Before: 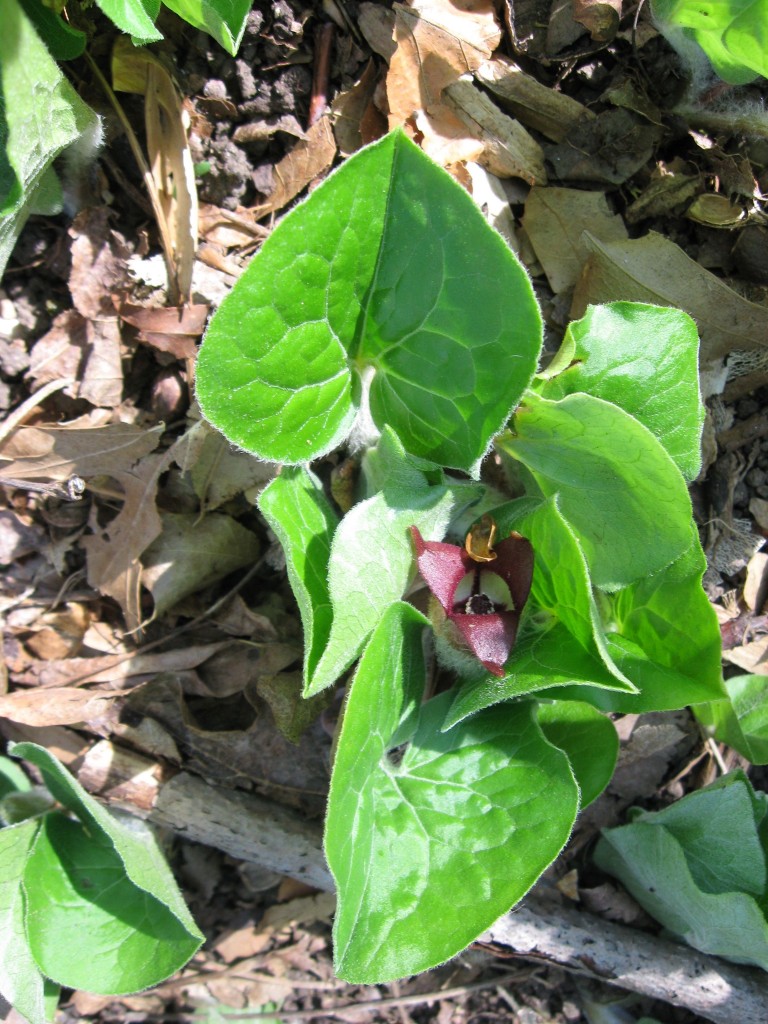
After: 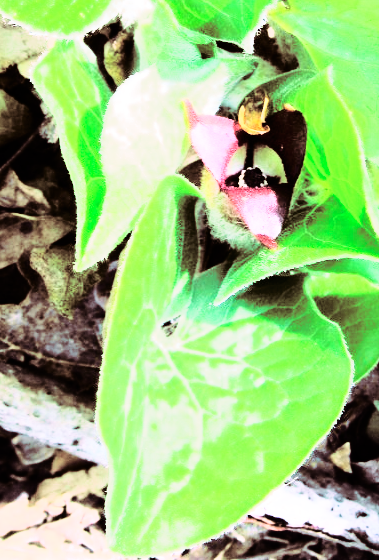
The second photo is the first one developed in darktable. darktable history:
tone curve: curves: ch0 [(0.003, 0) (0.066, 0.031) (0.163, 0.112) (0.264, 0.238) (0.395, 0.408) (0.517, 0.56) (0.684, 0.734) (0.791, 0.814) (1, 1)]; ch1 [(0, 0) (0.164, 0.115) (0.337, 0.332) (0.39, 0.398) (0.464, 0.461) (0.501, 0.5) (0.507, 0.5) (0.534, 0.532) (0.577, 0.59) (0.652, 0.681) (0.733, 0.749) (0.811, 0.796) (1, 1)]; ch2 [(0, 0) (0.337, 0.382) (0.464, 0.476) (0.501, 0.5) (0.527, 0.54) (0.551, 0.565) (0.6, 0.59) (0.687, 0.675) (1, 1)], color space Lab, independent channels, preserve colors none
rgb curve: curves: ch0 [(0, 0) (0.21, 0.15) (0.24, 0.21) (0.5, 0.75) (0.75, 0.96) (0.89, 0.99) (1, 1)]; ch1 [(0, 0.02) (0.21, 0.13) (0.25, 0.2) (0.5, 0.67) (0.75, 0.9) (0.89, 0.97) (1, 1)]; ch2 [(0, 0.02) (0.21, 0.13) (0.25, 0.2) (0.5, 0.67) (0.75, 0.9) (0.89, 0.97) (1, 1)], compensate middle gray true
base curve: curves: ch0 [(0, 0) (0.018, 0.026) (0.143, 0.37) (0.33, 0.731) (0.458, 0.853) (0.735, 0.965) (0.905, 0.986) (1, 1)]
split-toning: highlights › hue 298.8°, highlights › saturation 0.73, compress 41.76%
velvia: on, module defaults
crop: left 29.672%, top 41.786%, right 20.851%, bottom 3.487%
